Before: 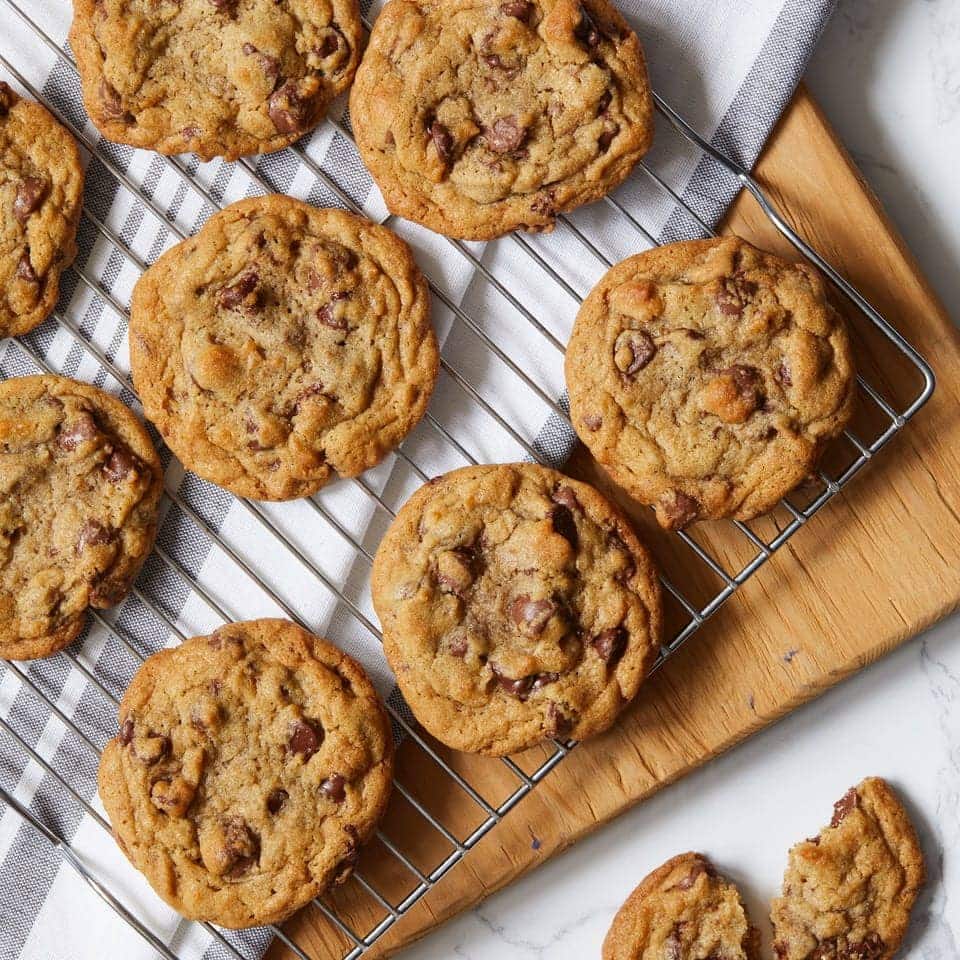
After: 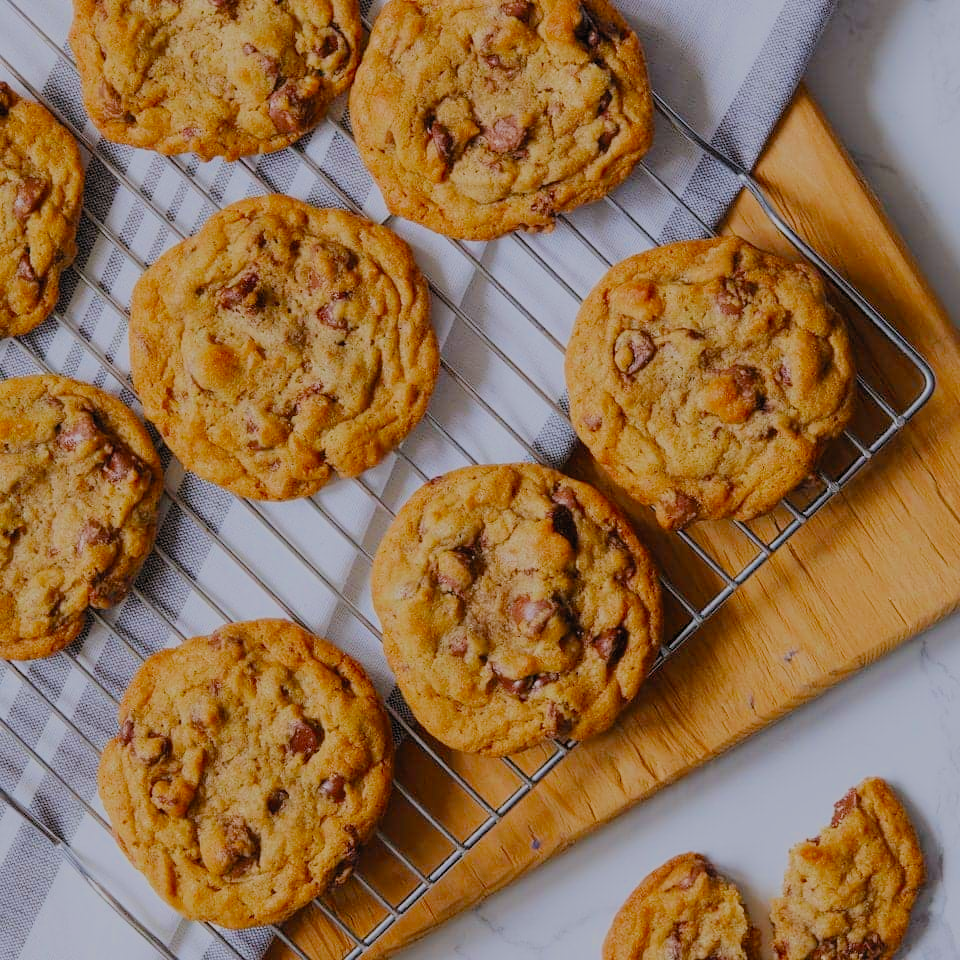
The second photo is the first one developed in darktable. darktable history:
filmic rgb: white relative exposure 8 EV, threshold 3 EV, hardness 2.44, latitude 10.07%, contrast 0.72, highlights saturation mix 10%, shadows ↔ highlights balance 1.38%, color science v4 (2020), enable highlight reconstruction true
white balance: red 0.984, blue 1.059
